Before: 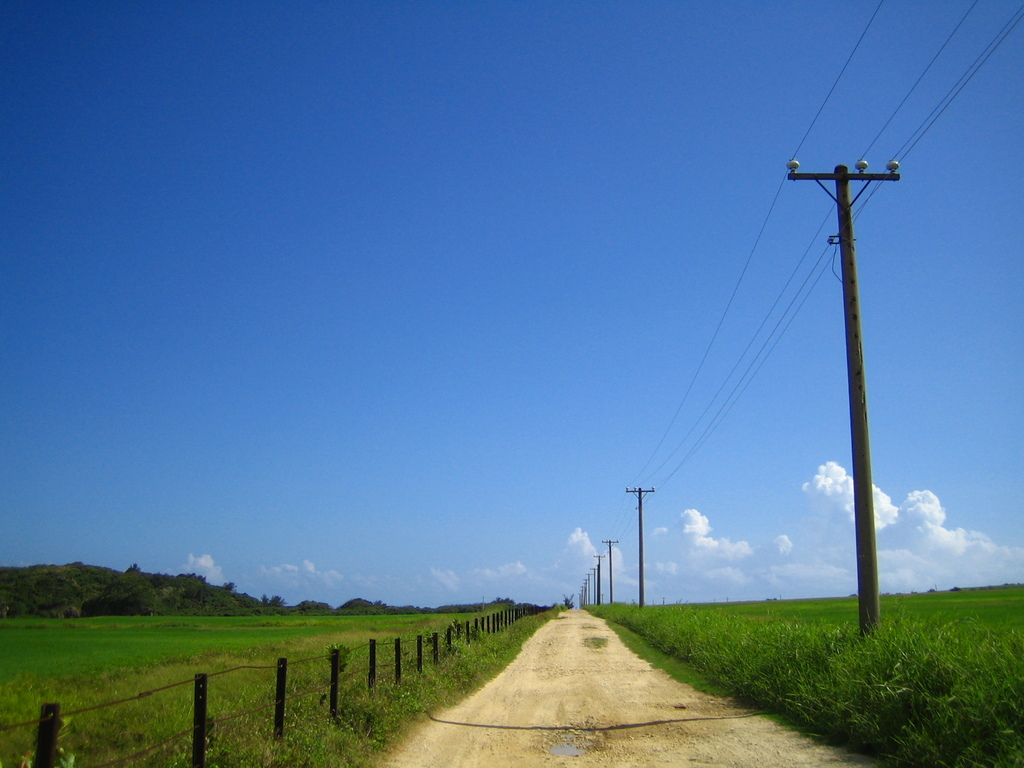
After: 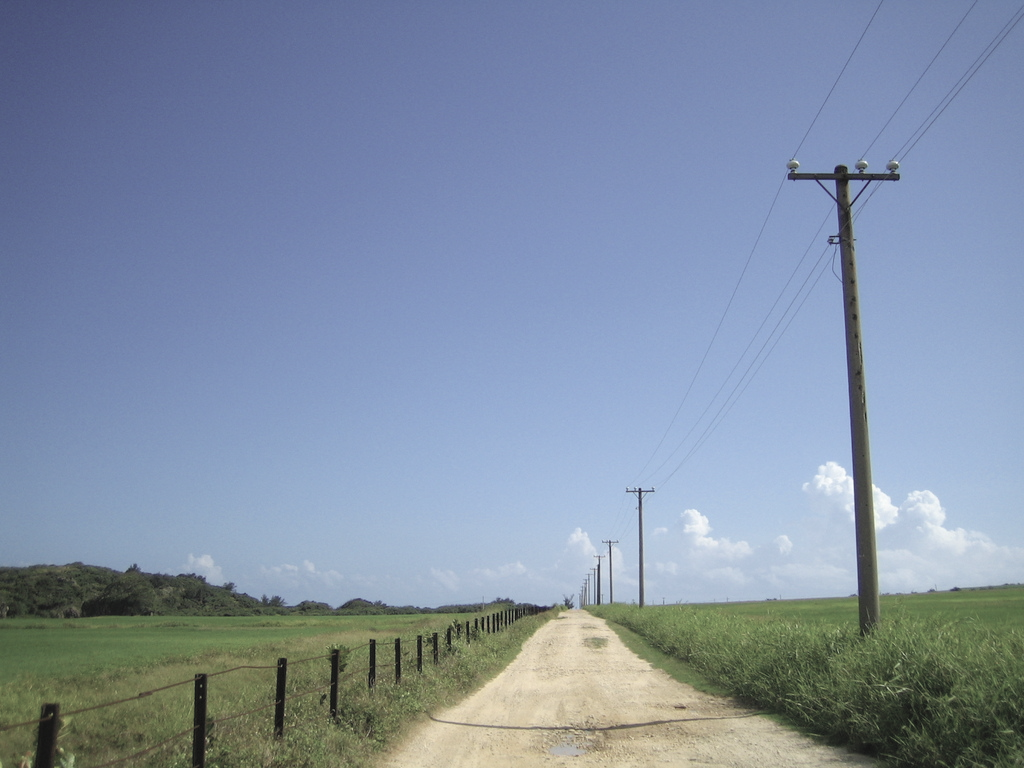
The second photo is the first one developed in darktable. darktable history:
contrast brightness saturation: brightness 0.187, saturation -0.484
